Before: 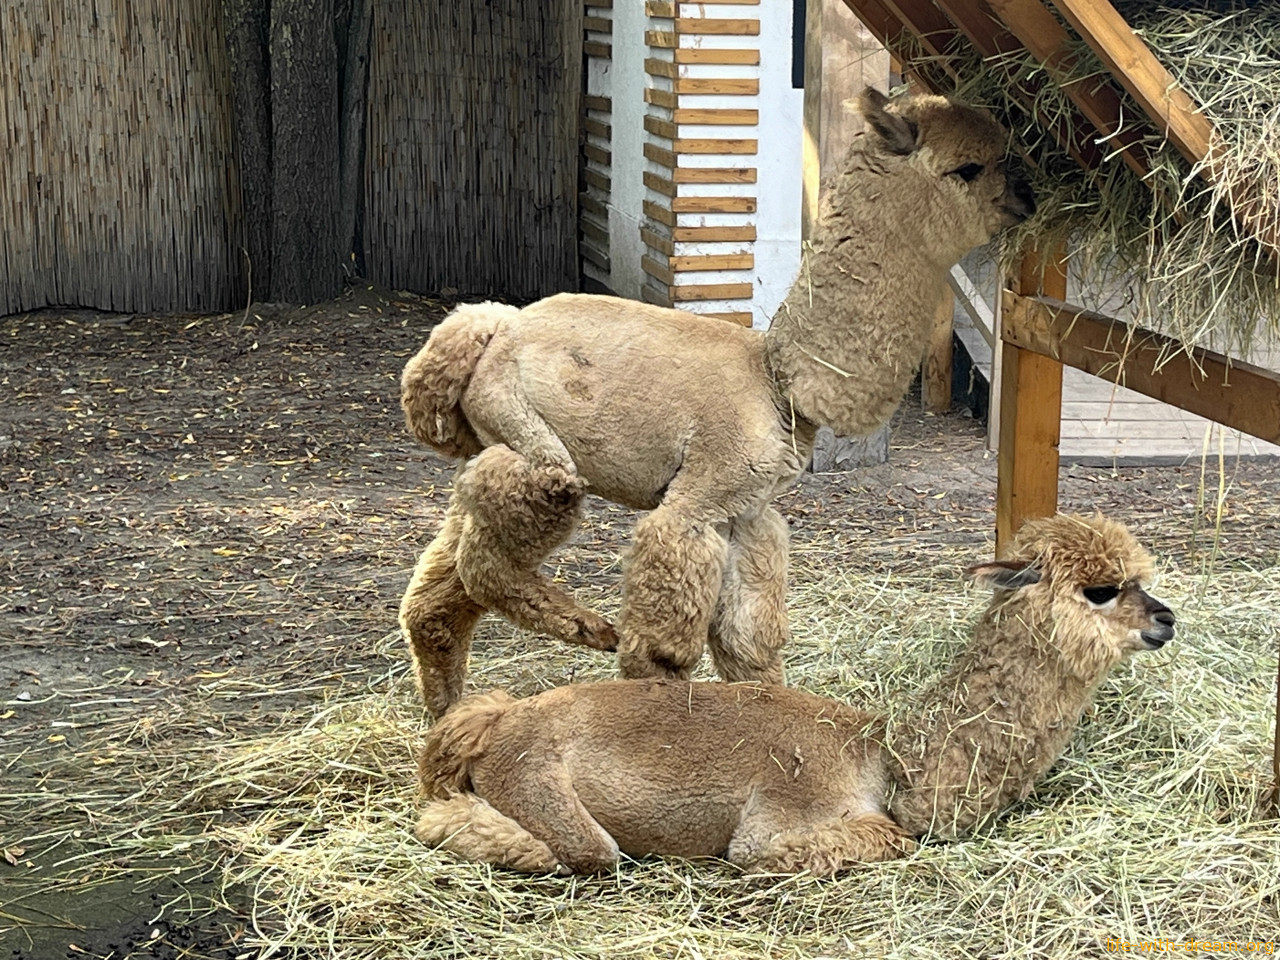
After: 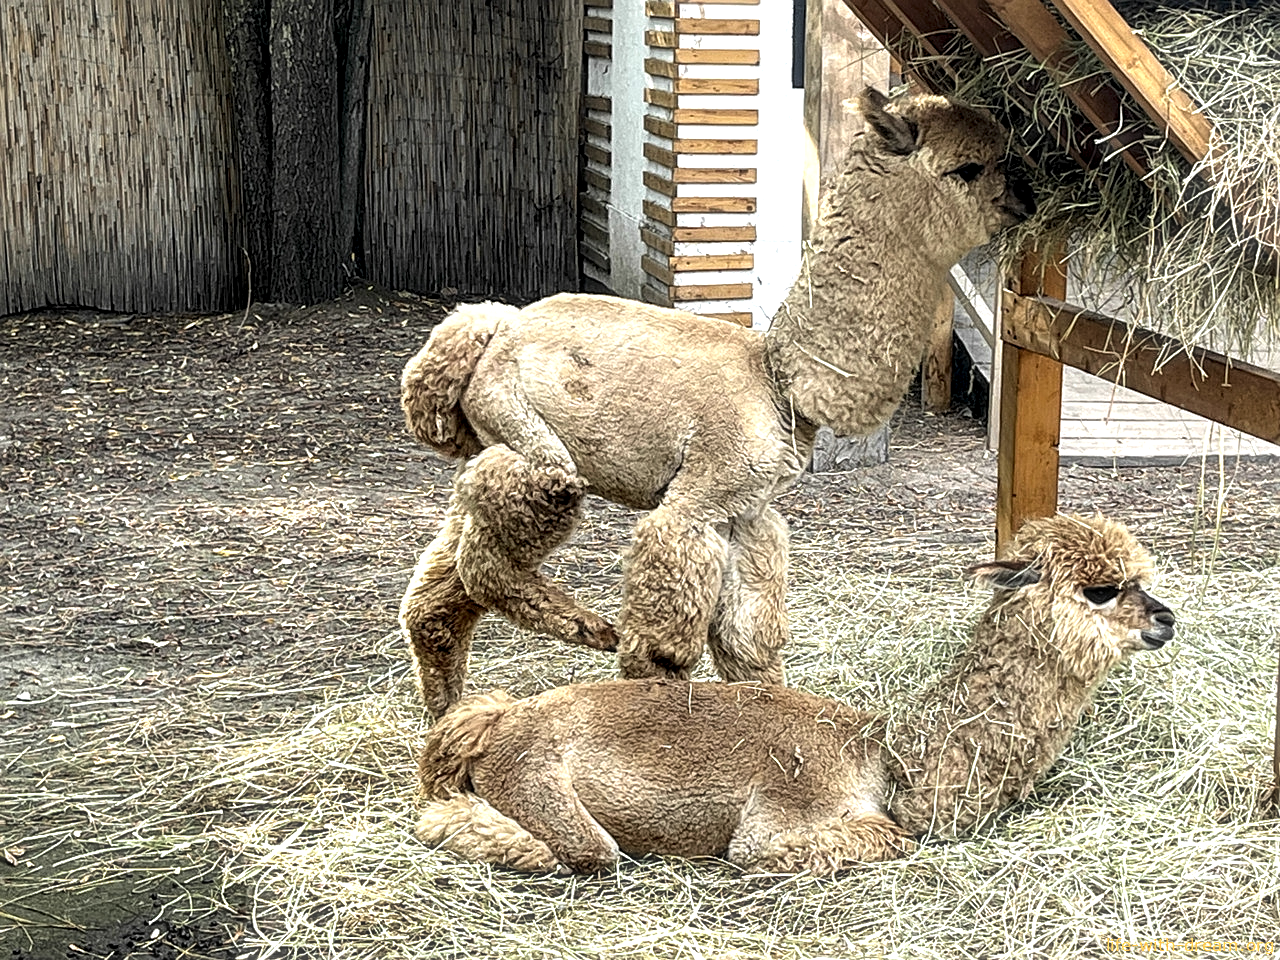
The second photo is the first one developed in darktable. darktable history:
haze removal: strength -0.096, compatibility mode true, adaptive false
sharpen: on, module defaults
local contrast: detail 154%
tone equalizer: -8 EV -0.377 EV, -7 EV -0.402 EV, -6 EV -0.356 EV, -5 EV -0.184 EV, -3 EV 0.19 EV, -2 EV 0.312 EV, -1 EV 0.375 EV, +0 EV 0.386 EV, mask exposure compensation -0.487 EV
